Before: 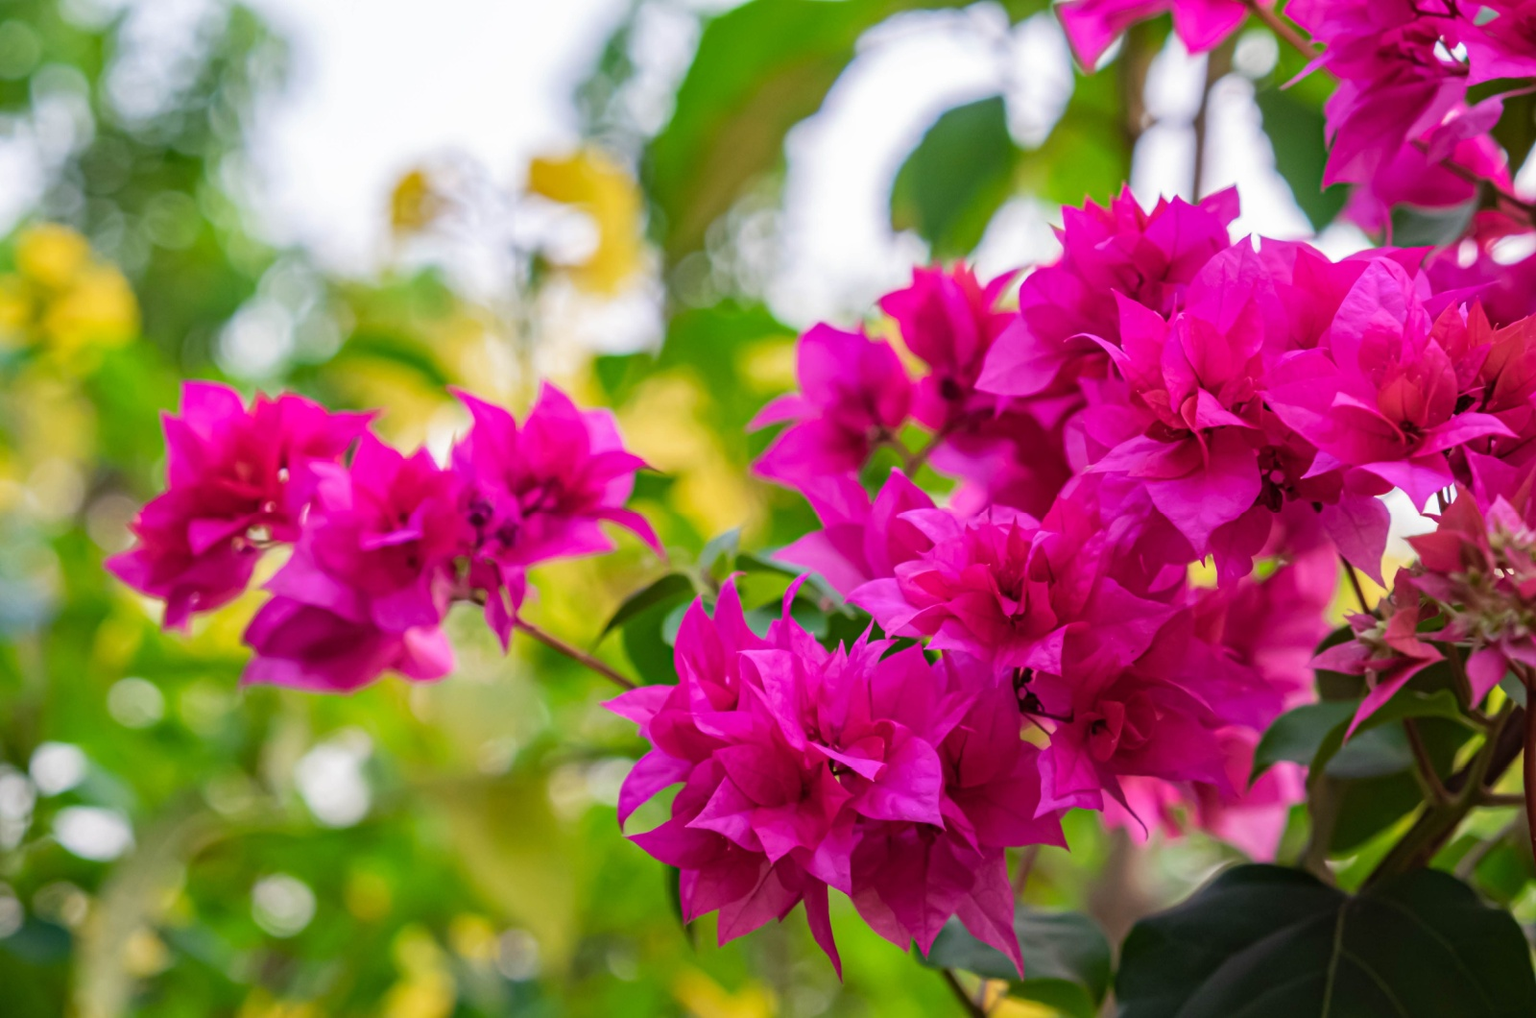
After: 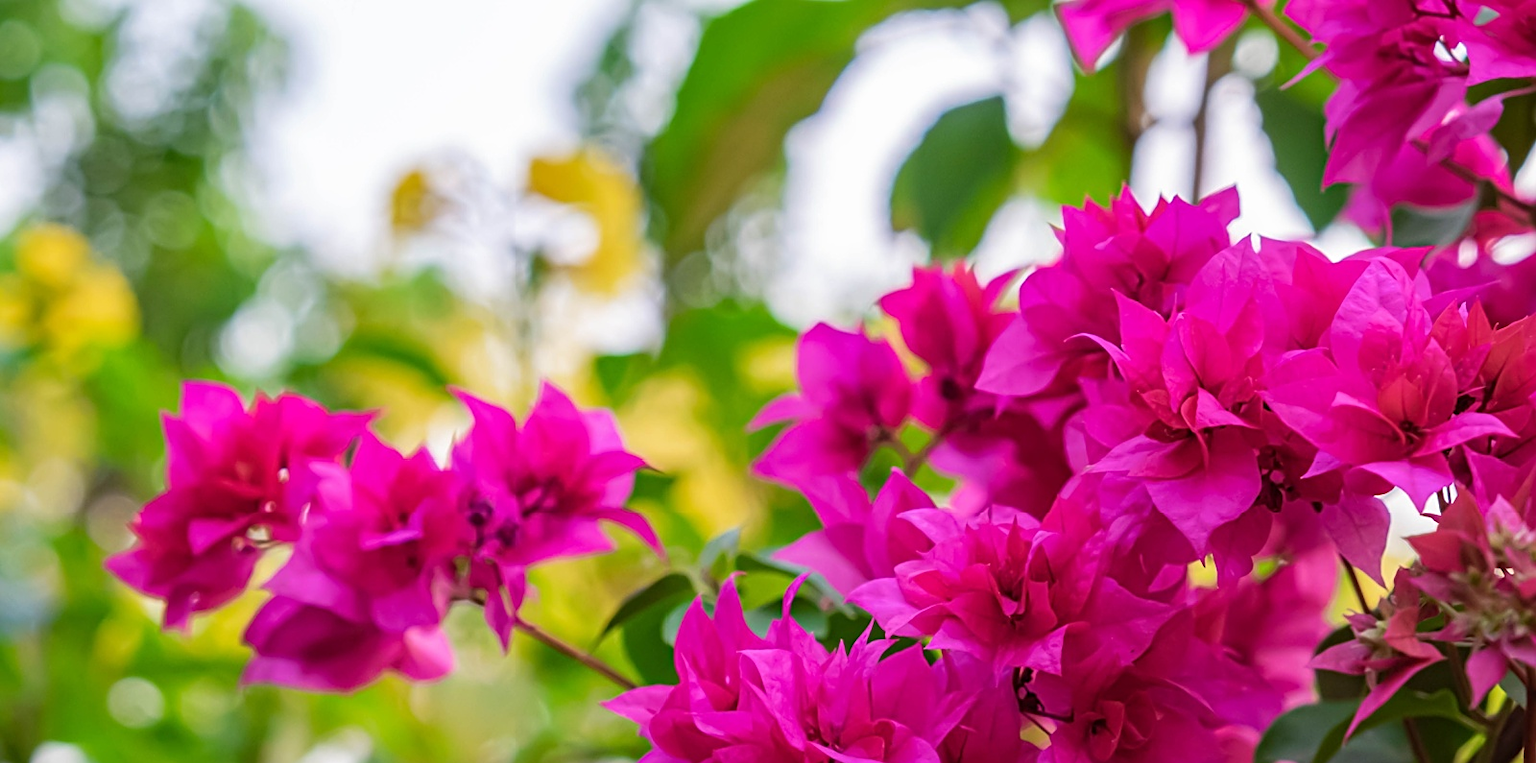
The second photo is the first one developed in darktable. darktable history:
crop: bottom 24.99%
sharpen: on, module defaults
